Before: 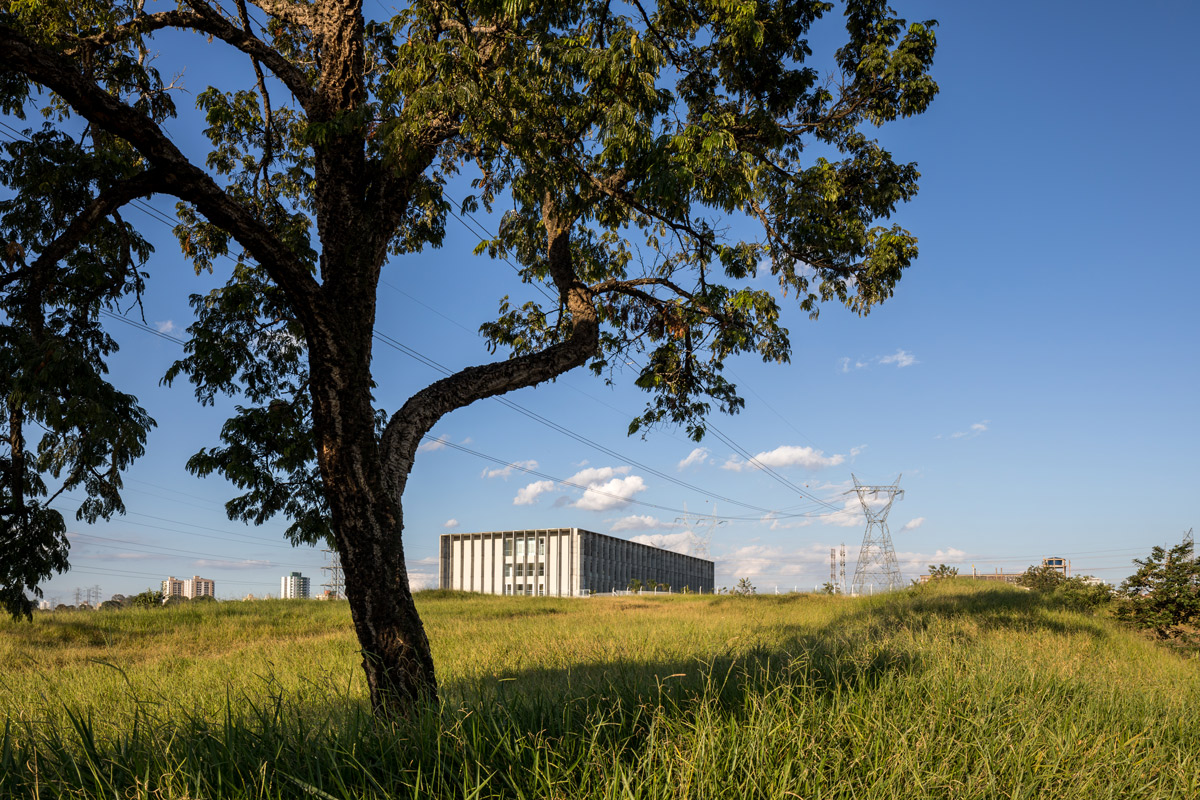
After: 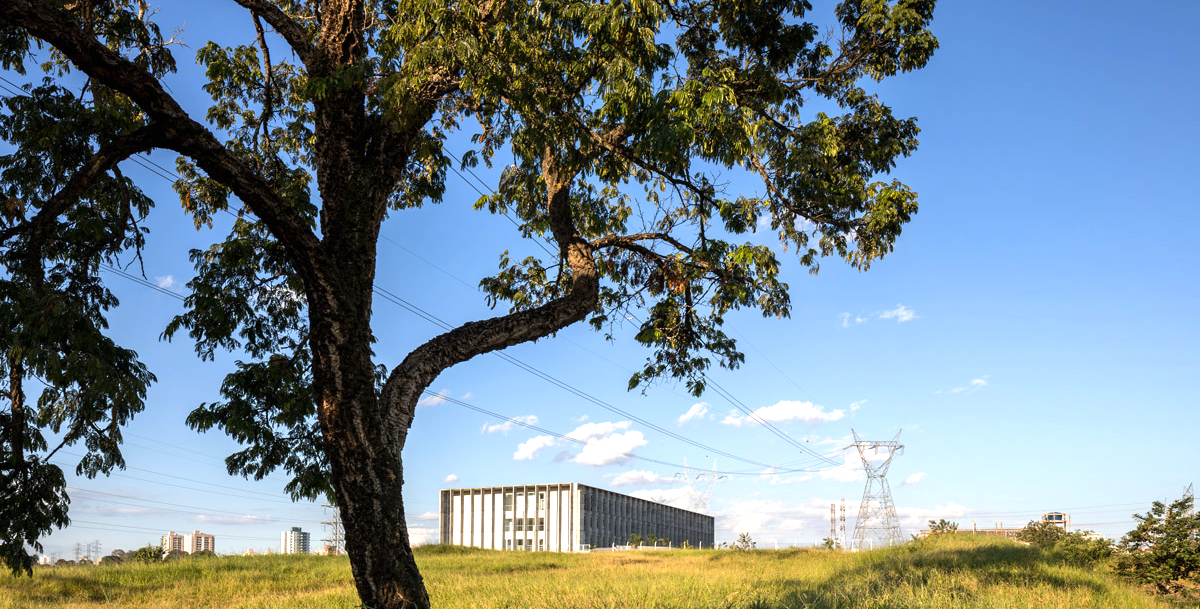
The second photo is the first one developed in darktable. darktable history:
exposure: black level correction 0, exposure 0.7 EV, compensate highlight preservation false
crop: top 5.679%, bottom 18.157%
